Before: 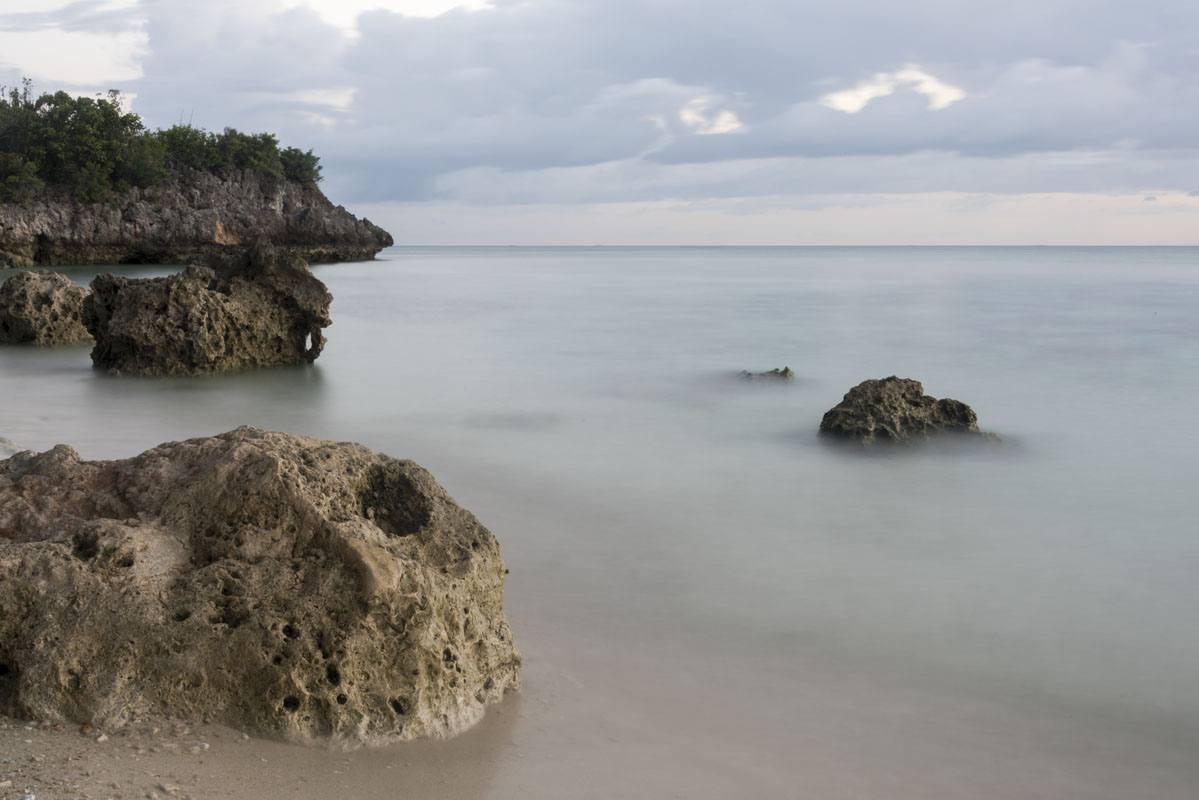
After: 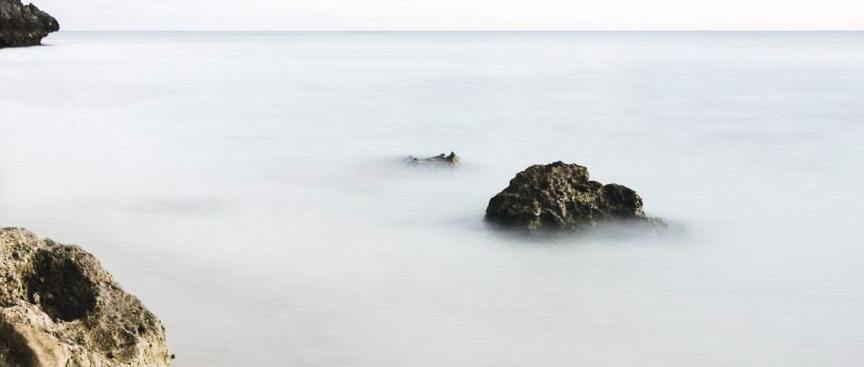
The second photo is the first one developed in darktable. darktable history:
crop and rotate: left 27.938%, top 27.046%, bottom 27.046%
tone equalizer: -8 EV -0.75 EV, -7 EV -0.7 EV, -6 EV -0.6 EV, -5 EV -0.4 EV, -3 EV 0.4 EV, -2 EV 0.6 EV, -1 EV 0.7 EV, +0 EV 0.75 EV, edges refinement/feathering 500, mask exposure compensation -1.57 EV, preserve details no
tone curve: curves: ch0 [(0, 0) (0.003, 0.046) (0.011, 0.052) (0.025, 0.059) (0.044, 0.069) (0.069, 0.084) (0.1, 0.107) (0.136, 0.133) (0.177, 0.171) (0.224, 0.216) (0.277, 0.293) (0.335, 0.371) (0.399, 0.481) (0.468, 0.577) (0.543, 0.662) (0.623, 0.749) (0.709, 0.831) (0.801, 0.891) (0.898, 0.942) (1, 1)], preserve colors none
